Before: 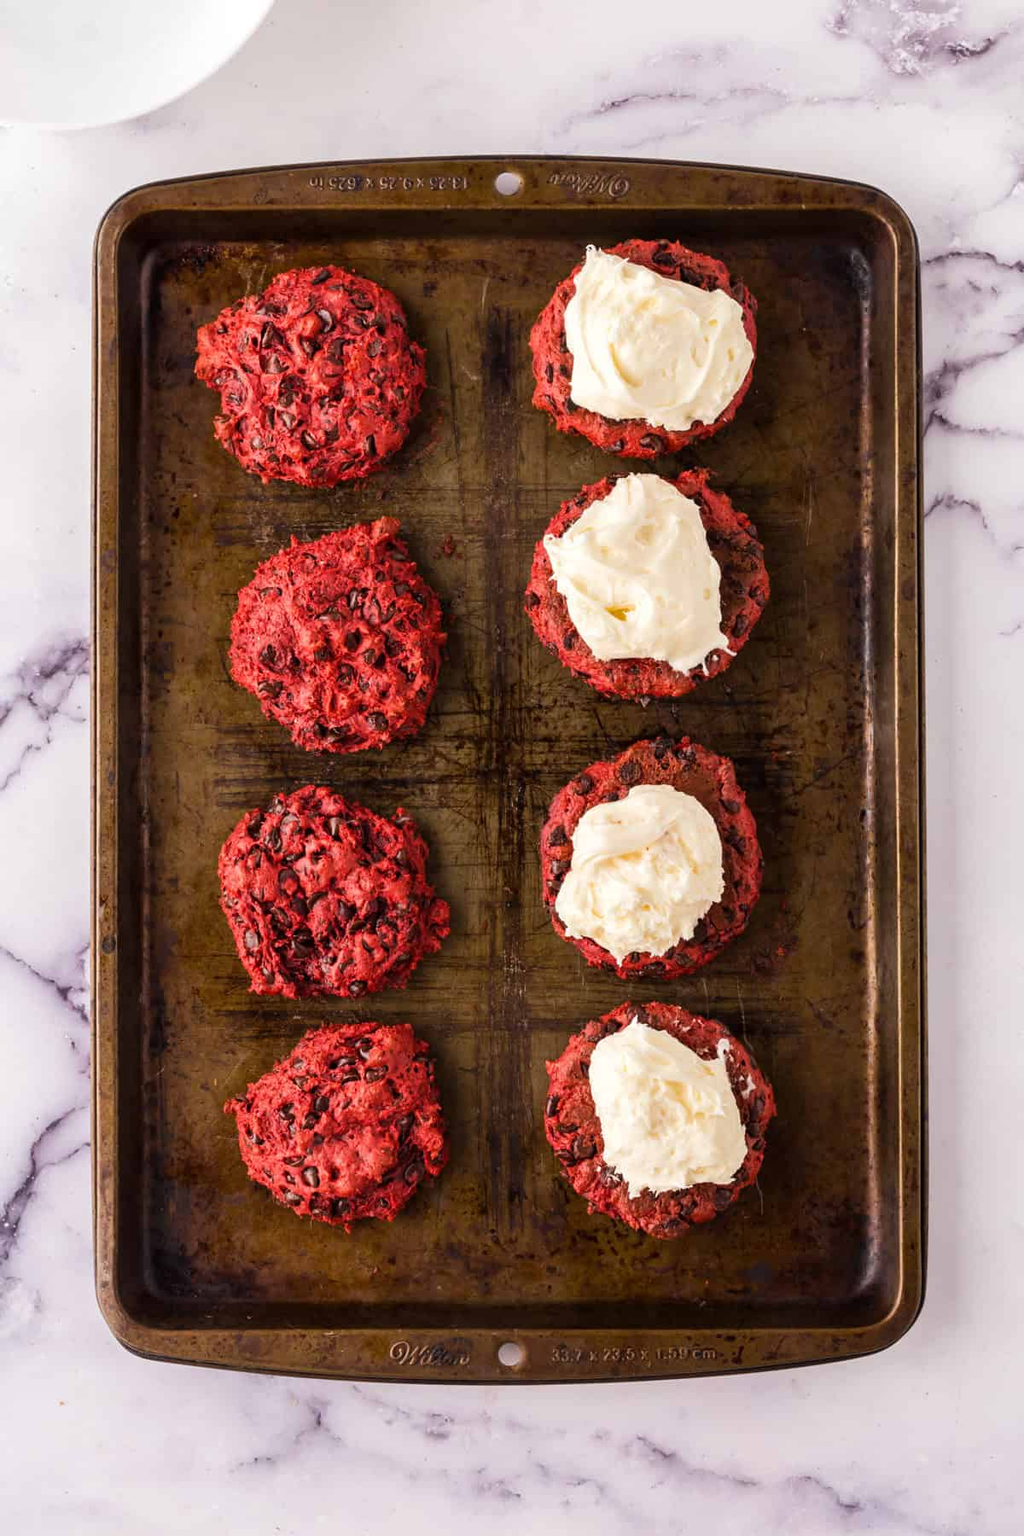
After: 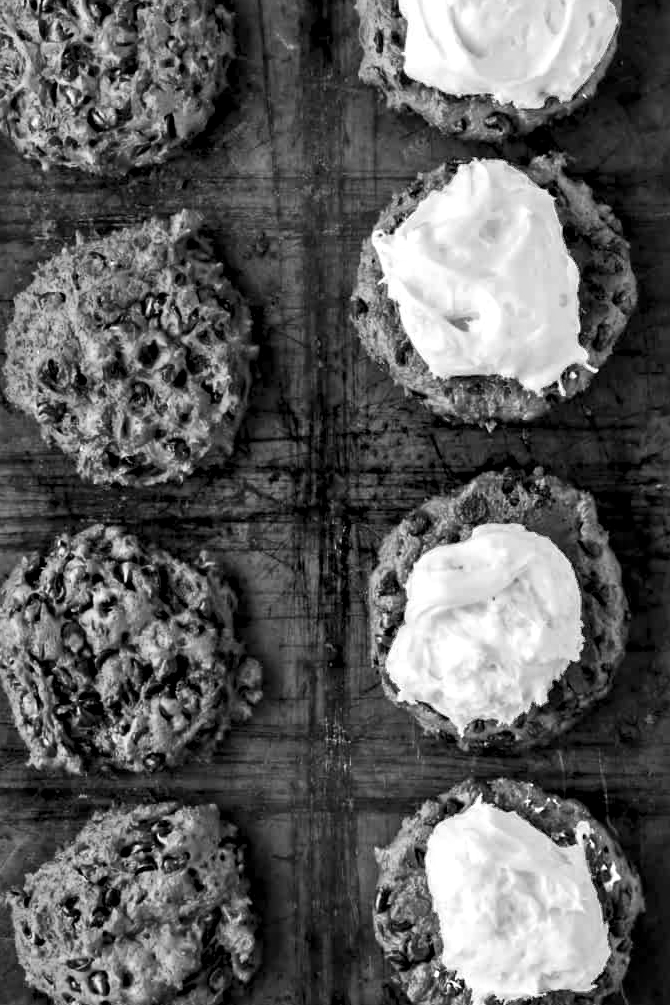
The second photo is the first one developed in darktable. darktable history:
crop and rotate: left 22.13%, top 22.054%, right 22.026%, bottom 22.102%
white balance: red 1, blue 1
tone equalizer: -7 EV 0.13 EV, smoothing diameter 25%, edges refinement/feathering 10, preserve details guided filter
monochrome: on, module defaults
exposure: black level correction 0.001, compensate highlight preservation false
rgb levels: preserve colors max RGB
contrast equalizer: y [[0.511, 0.558, 0.631, 0.632, 0.559, 0.512], [0.5 ×6], [0.507, 0.559, 0.627, 0.644, 0.647, 0.647], [0 ×6], [0 ×6]]
